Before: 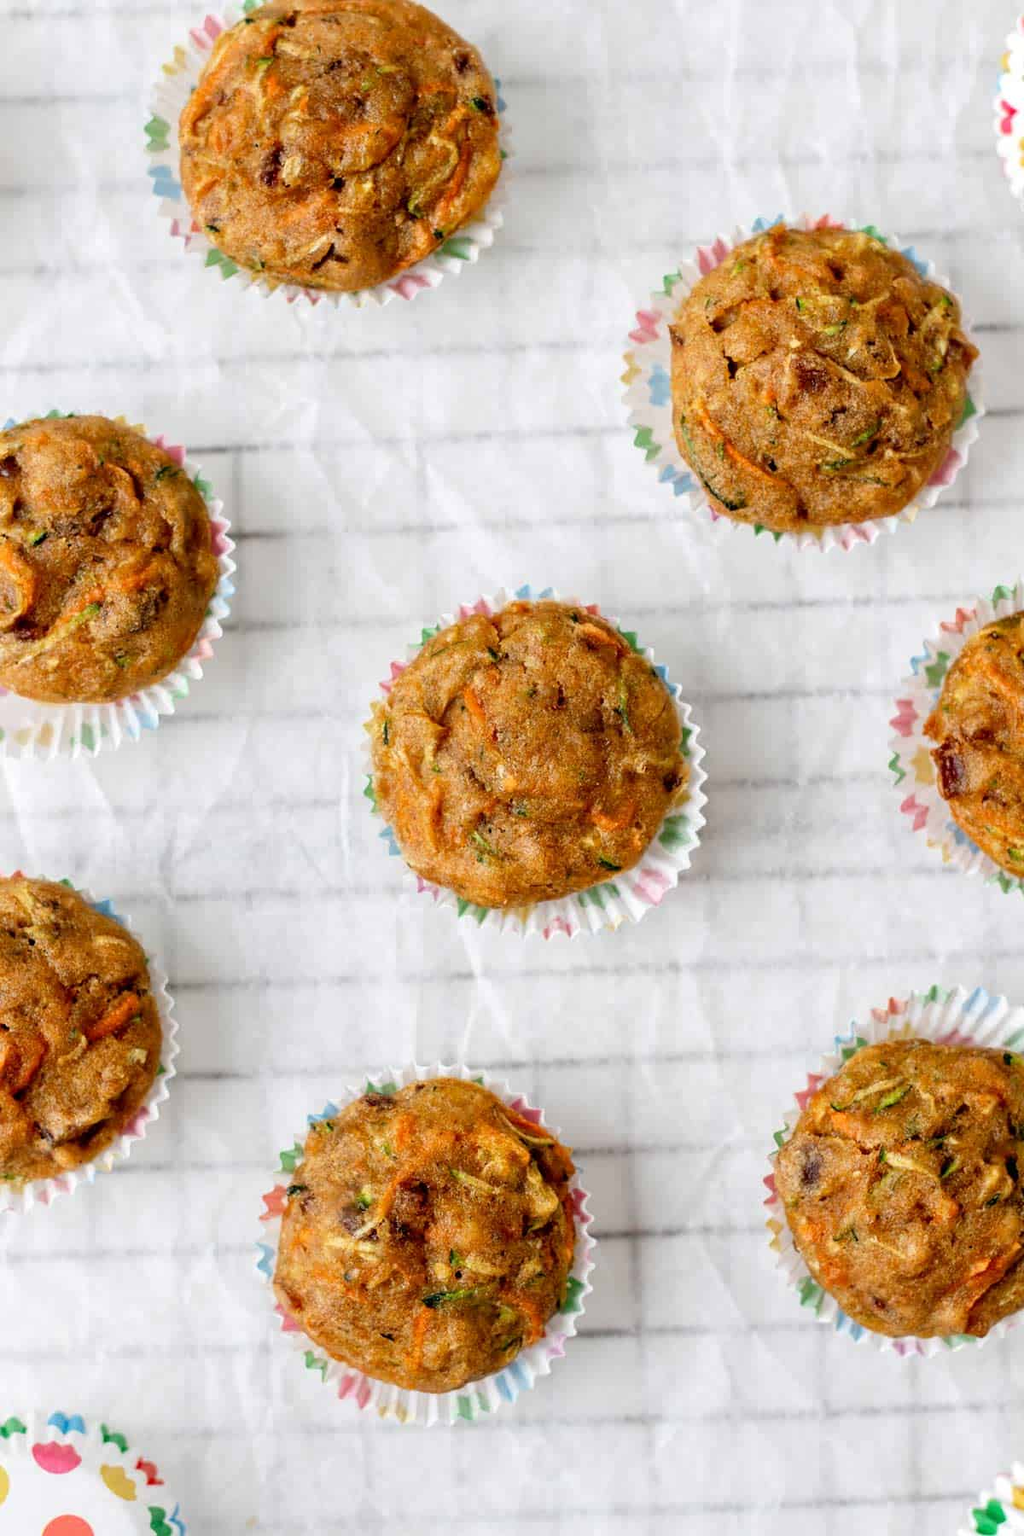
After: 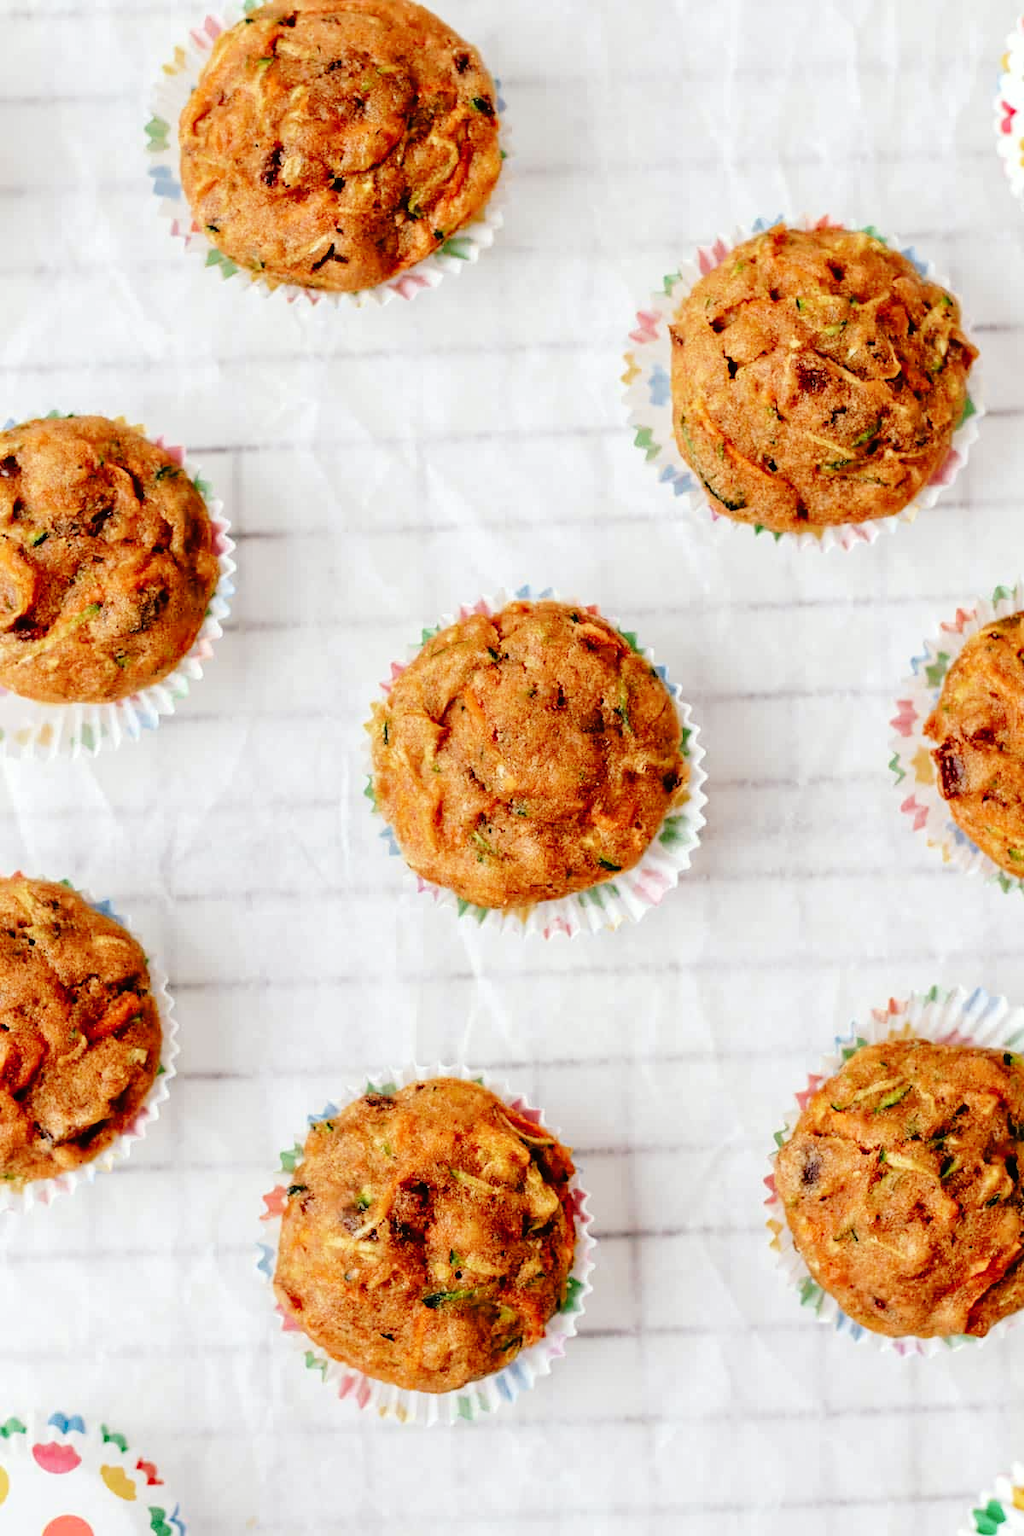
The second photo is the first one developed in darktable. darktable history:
tone curve: curves: ch0 [(0, 0) (0.003, 0.002) (0.011, 0.007) (0.025, 0.014) (0.044, 0.023) (0.069, 0.033) (0.1, 0.052) (0.136, 0.081) (0.177, 0.134) (0.224, 0.205) (0.277, 0.296) (0.335, 0.401) (0.399, 0.501) (0.468, 0.589) (0.543, 0.658) (0.623, 0.738) (0.709, 0.804) (0.801, 0.871) (0.898, 0.93) (1, 1)], preserve colors none
color look up table: target L [98.41, 89.6, 89.59, 89.33, 63, 60.17, 60.72, 53.64, 54.95, 38.94, 34.7, 22, 200.61, 76.95, 66.38, 61.55, 51.71, 47, 48.83, 45.76, 30.95, 29.23, 13.13, 88.21, 66.3, 65.11, 63.77, 59.83, 51.11, 52.64, 45.91, 37.35, 45.72, 42.46, 34.28, 37.02, 28.5, 22.08, 20.28, 18.14, 3.869, 0.968, 85.01, 79.44, 63.14, 53.11, 49.38, 39.95, 32.57], target a [-9.289, -11.2, -35.62, -36.49, 5.714, 2.084, -47.64, -54.31, -26.02, -13.12, -25.26, -18.35, 0, 6.783, 32.85, 34.7, 61.02, 69.66, 29.66, 32.13, 38.3, 3.836, 19.45, 24.25, 42.02, 37.37, 67.95, 77.84, 60.04, 90.26, 21.7, 18.05, 71.96, 57.9, 26.55, 55.22, 35.67, 23.22, 34.68, 18.26, 17.48, 2.665, -19.5, -42.34, -12.27, -19.47, 2.464, -19.03, -3.889], target b [32.37, 88.59, 23.53, 72.16, 43.01, 56.31, 18.72, 43.08, -1.593, 30.94, 25.86, 21.12, 0, 4.057, 56.29, 25.78, 19.88, 34.32, 6.108, 41.21, 15.97, 10.17, 19.38, -17.8, -45.73, -5.445, -52.07, -48.34, -3.478, -64.91, -15.6, -42.87, -26.86, -32.52, -69.04, -45.7, -12.97, -6.252, -60.46, -35.49, -25.33, -4.587, -9.605, -10.7, -41.66, -17.56, -30.18, -8.903, -25.66], num patches 49
